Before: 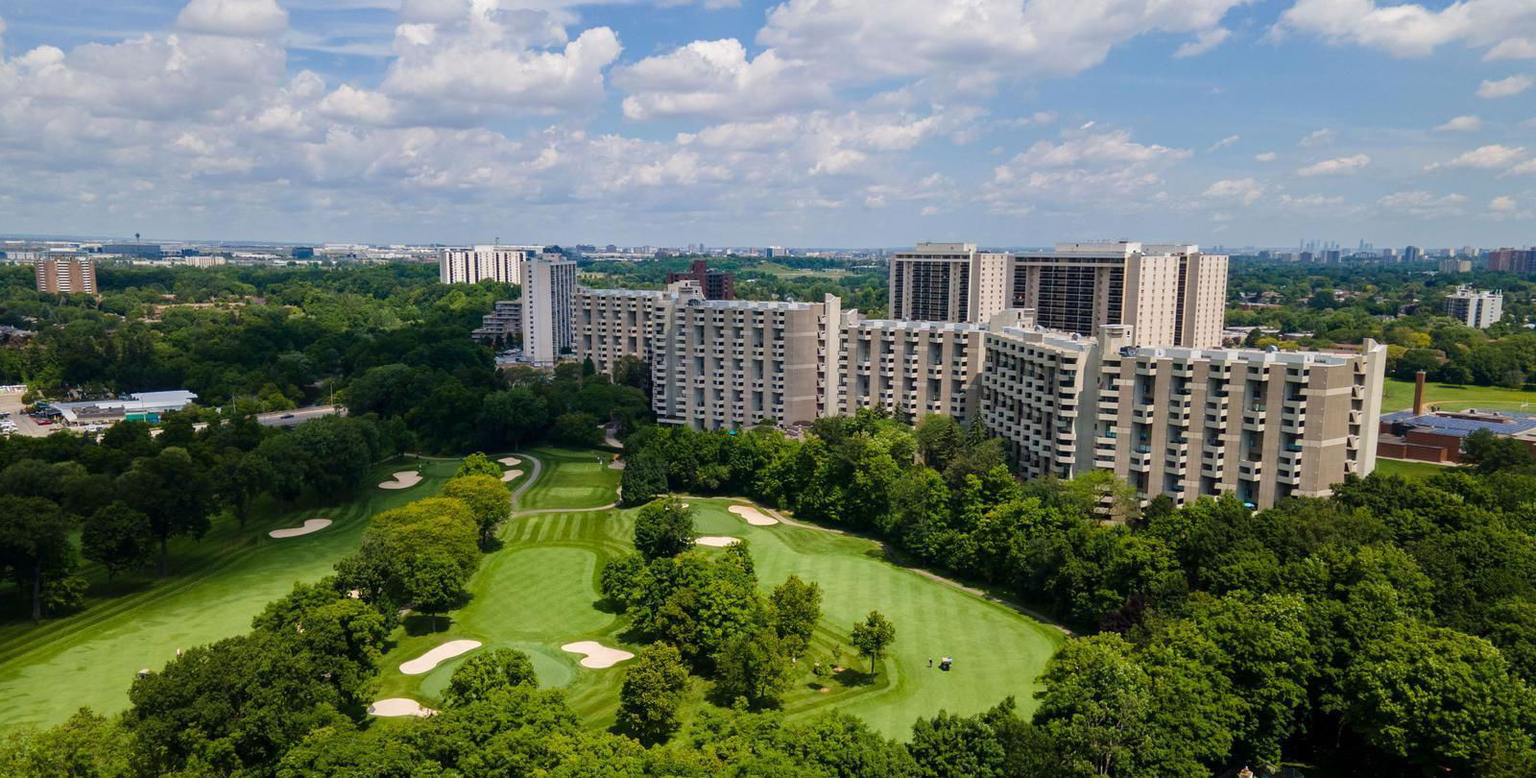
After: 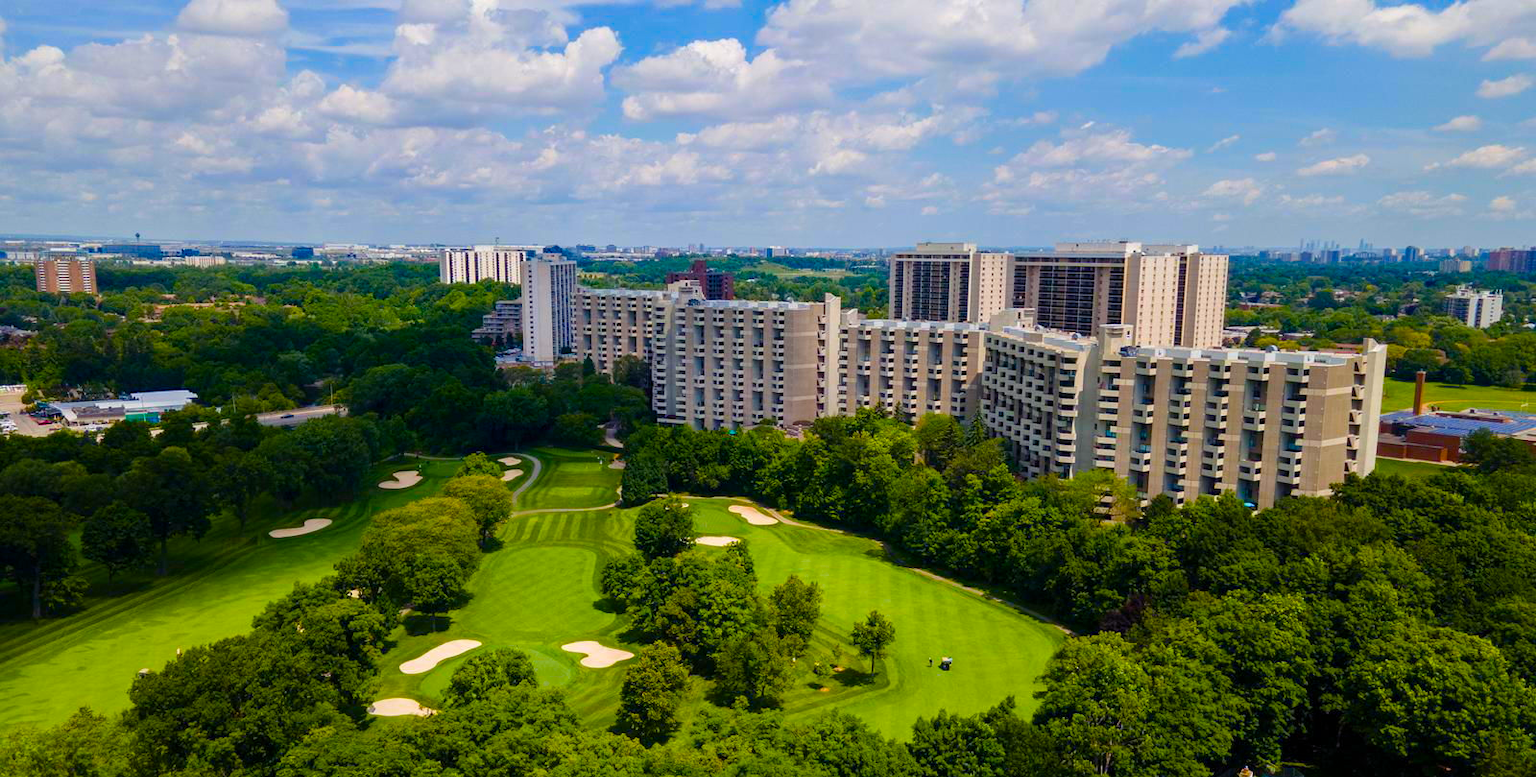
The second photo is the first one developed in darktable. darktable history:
color balance rgb: shadows lift › chroma 3.335%, shadows lift › hue 281.27°, linear chroma grading › global chroma 14.546%, perceptual saturation grading › global saturation 36.531%, perceptual saturation grading › shadows 35.263%
